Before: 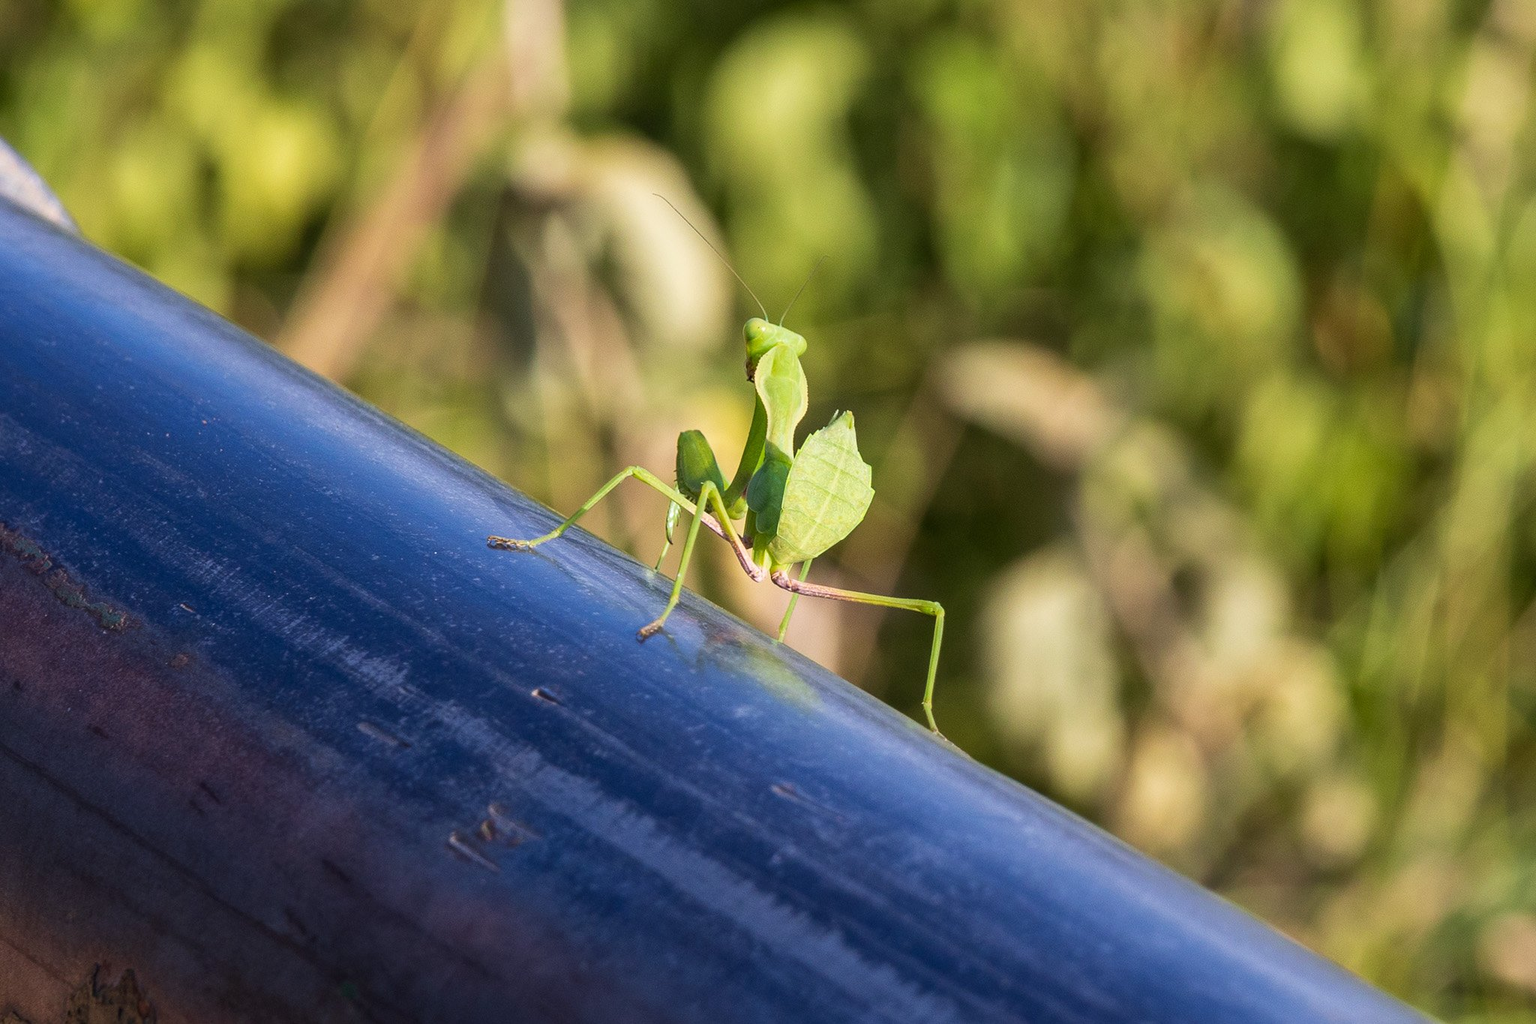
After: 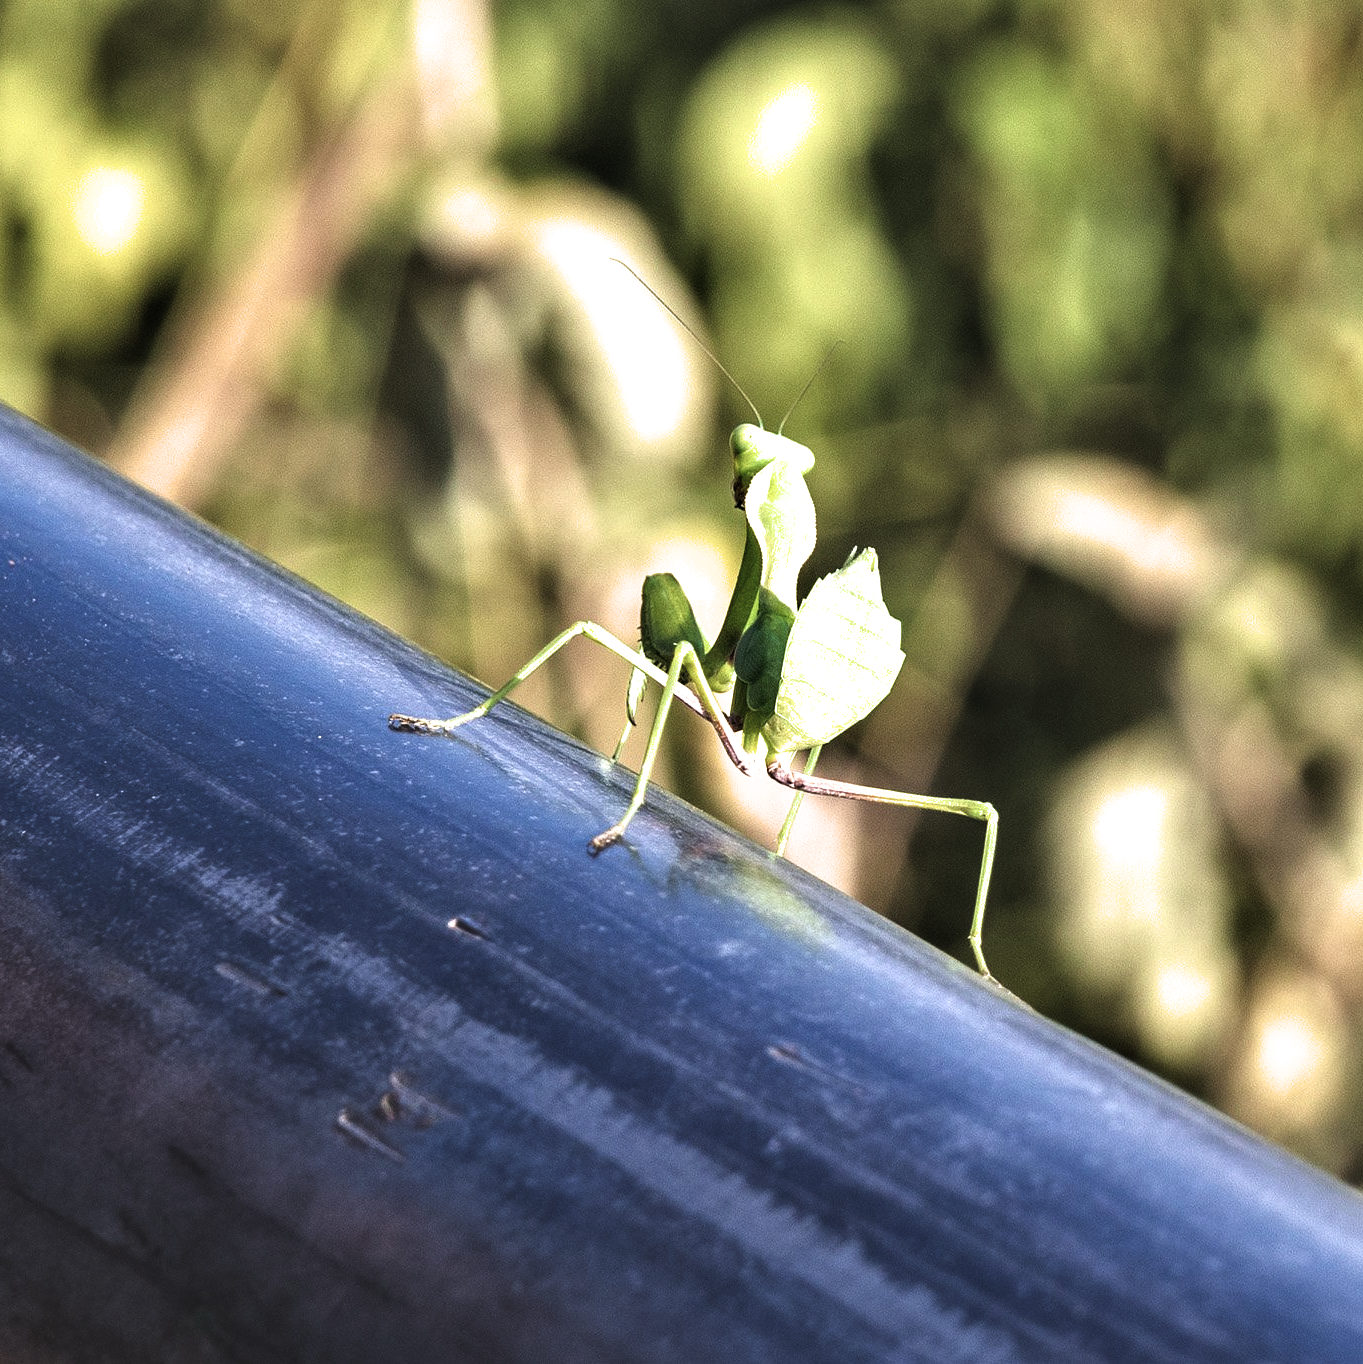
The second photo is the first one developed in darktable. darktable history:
crop and rotate: left 12.761%, right 20.652%
exposure: black level correction -0.031, compensate highlight preservation false
filmic rgb: black relative exposure -8.26 EV, white relative exposure 2.2 EV, target white luminance 99.856%, hardness 7.06, latitude 75.47%, contrast 1.323, highlights saturation mix -2.21%, shadows ↔ highlights balance 30.06%, color science v6 (2022)
contrast equalizer: y [[0.601, 0.6, 0.598, 0.598, 0.6, 0.601], [0.5 ×6], [0.5 ×6], [0 ×6], [0 ×6]]
